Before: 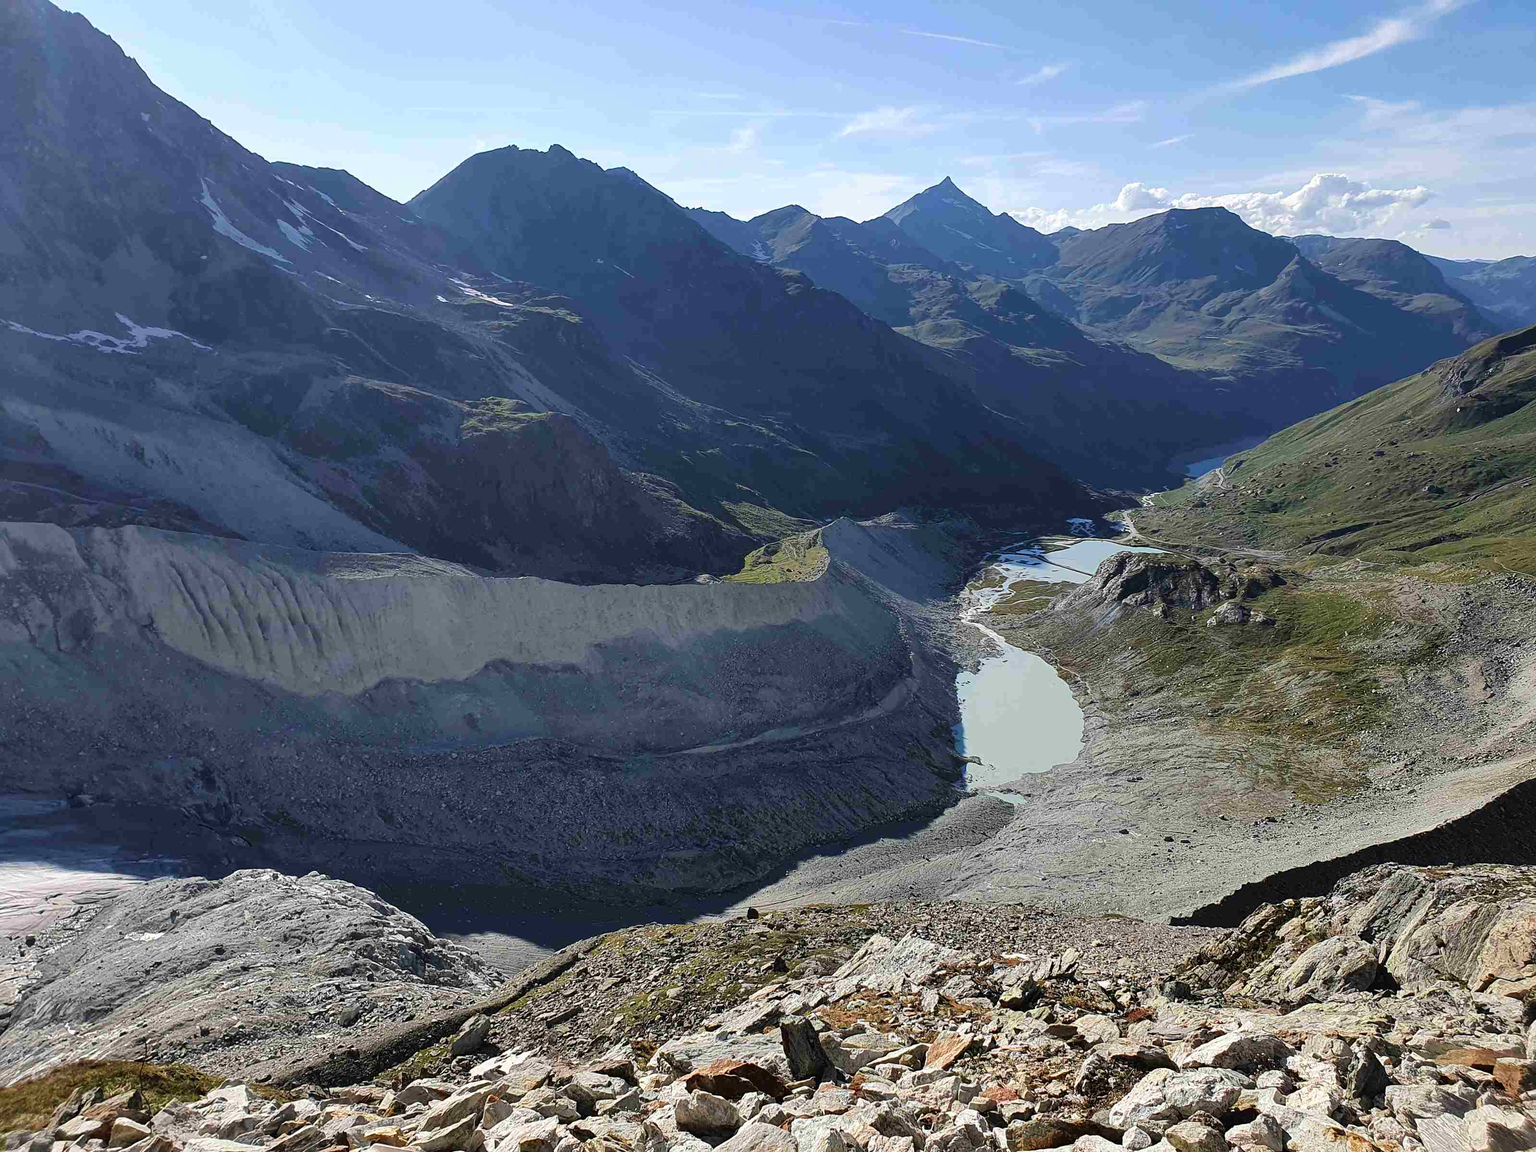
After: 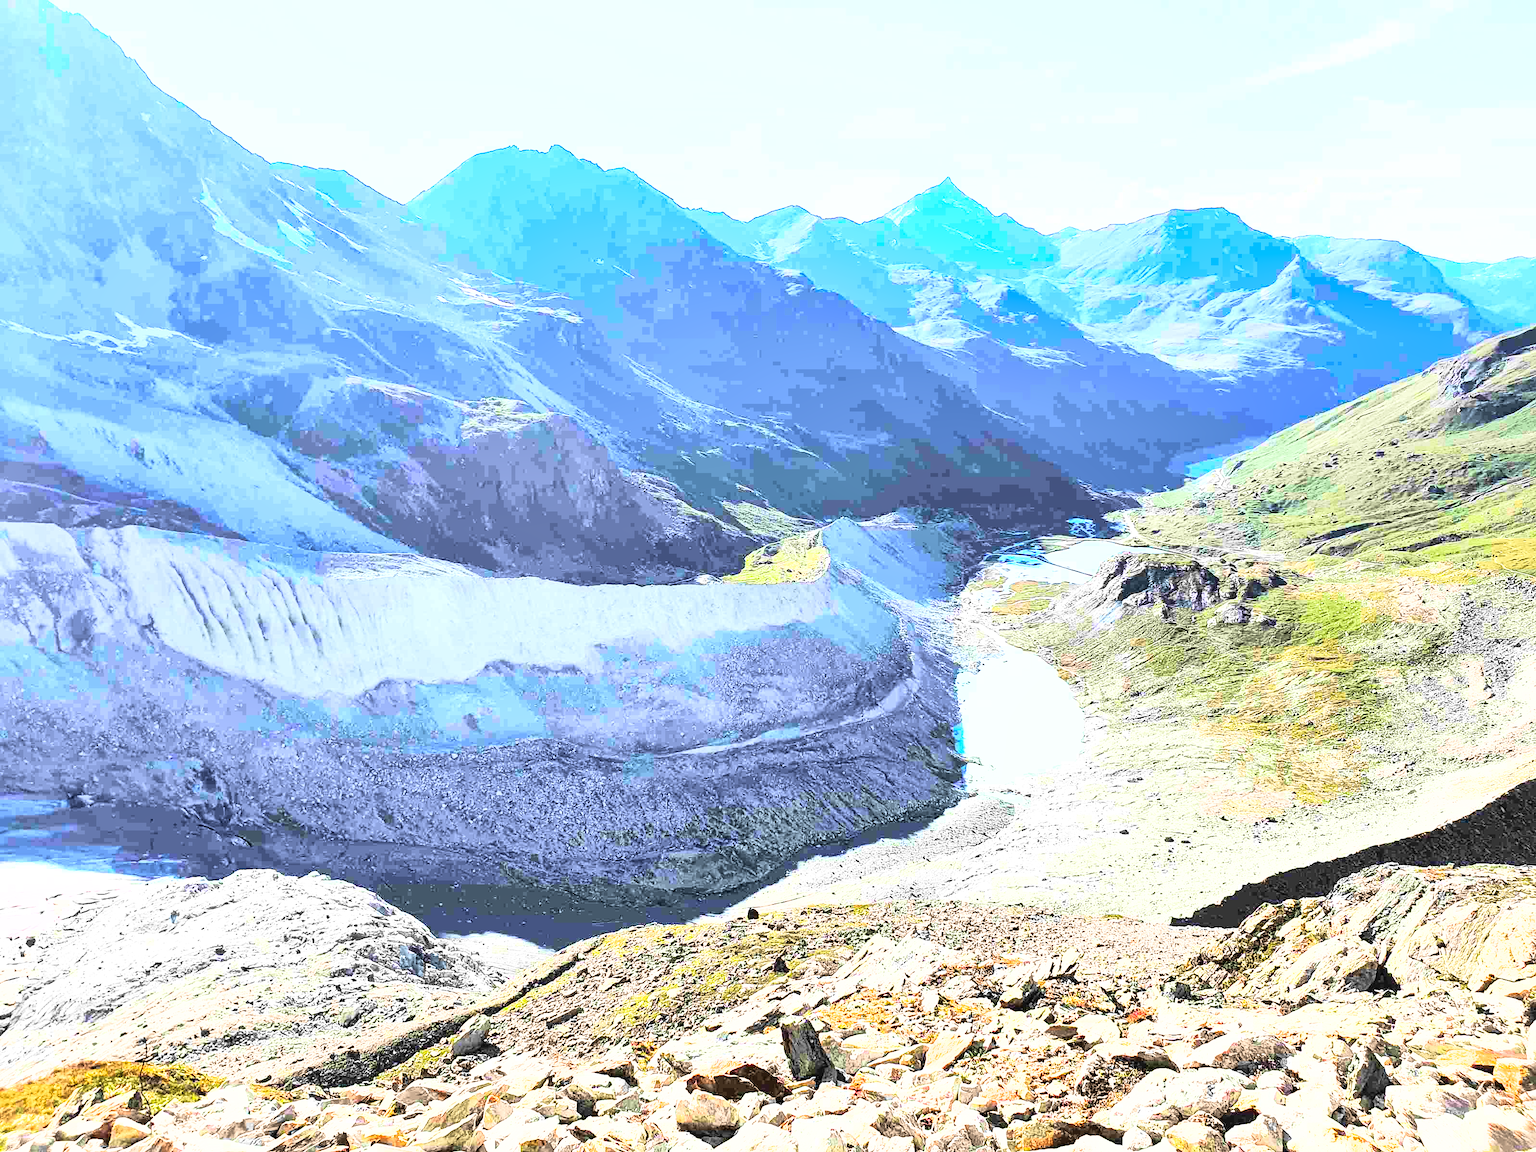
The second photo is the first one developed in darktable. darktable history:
shadows and highlights: on, module defaults
rgb curve: curves: ch0 [(0, 0) (0.21, 0.15) (0.24, 0.21) (0.5, 0.75) (0.75, 0.96) (0.89, 0.99) (1, 1)]; ch1 [(0, 0.02) (0.21, 0.13) (0.25, 0.2) (0.5, 0.67) (0.75, 0.9) (0.89, 0.97) (1, 1)]; ch2 [(0, 0.02) (0.21, 0.13) (0.25, 0.2) (0.5, 0.67) (0.75, 0.9) (0.89, 0.97) (1, 1)], compensate middle gray true
exposure: black level correction 0, exposure 1.975 EV, compensate exposure bias true, compensate highlight preservation false
